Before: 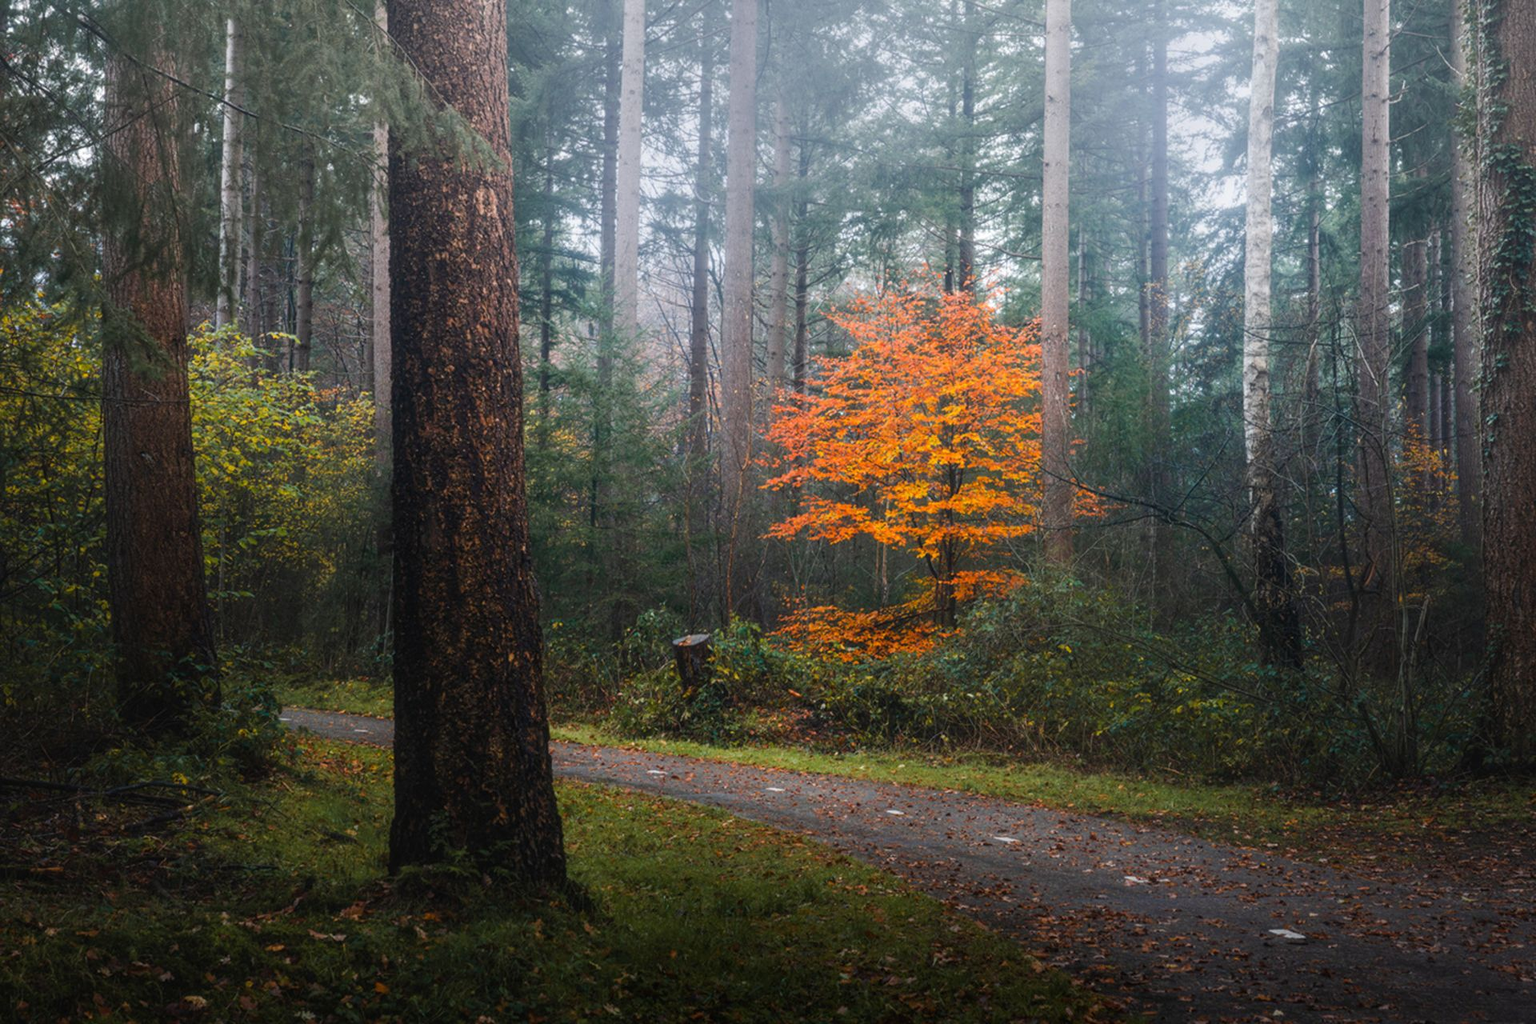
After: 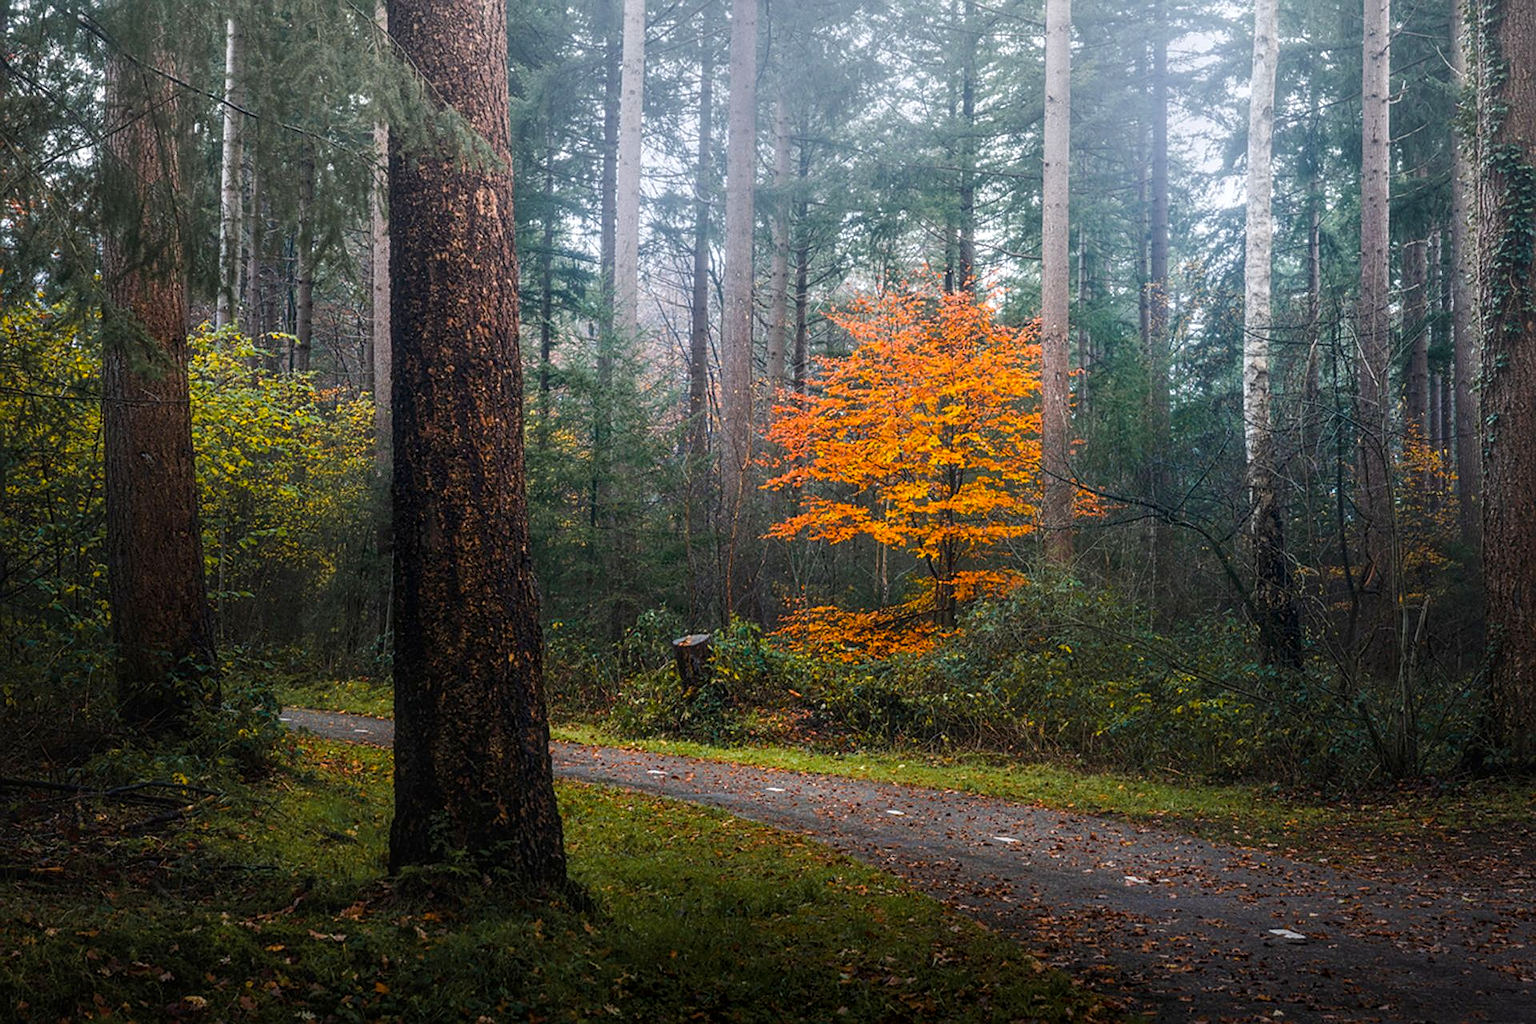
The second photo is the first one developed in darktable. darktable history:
local contrast: on, module defaults
sharpen: on, module defaults
color zones: curves: ch0 [(0.25, 0.5) (0.428, 0.473) (0.75, 0.5)]; ch1 [(0.243, 0.479) (0.398, 0.452) (0.75, 0.5)]
contrast brightness saturation: saturation -0.05
color balance rgb: perceptual saturation grading › global saturation 30%
